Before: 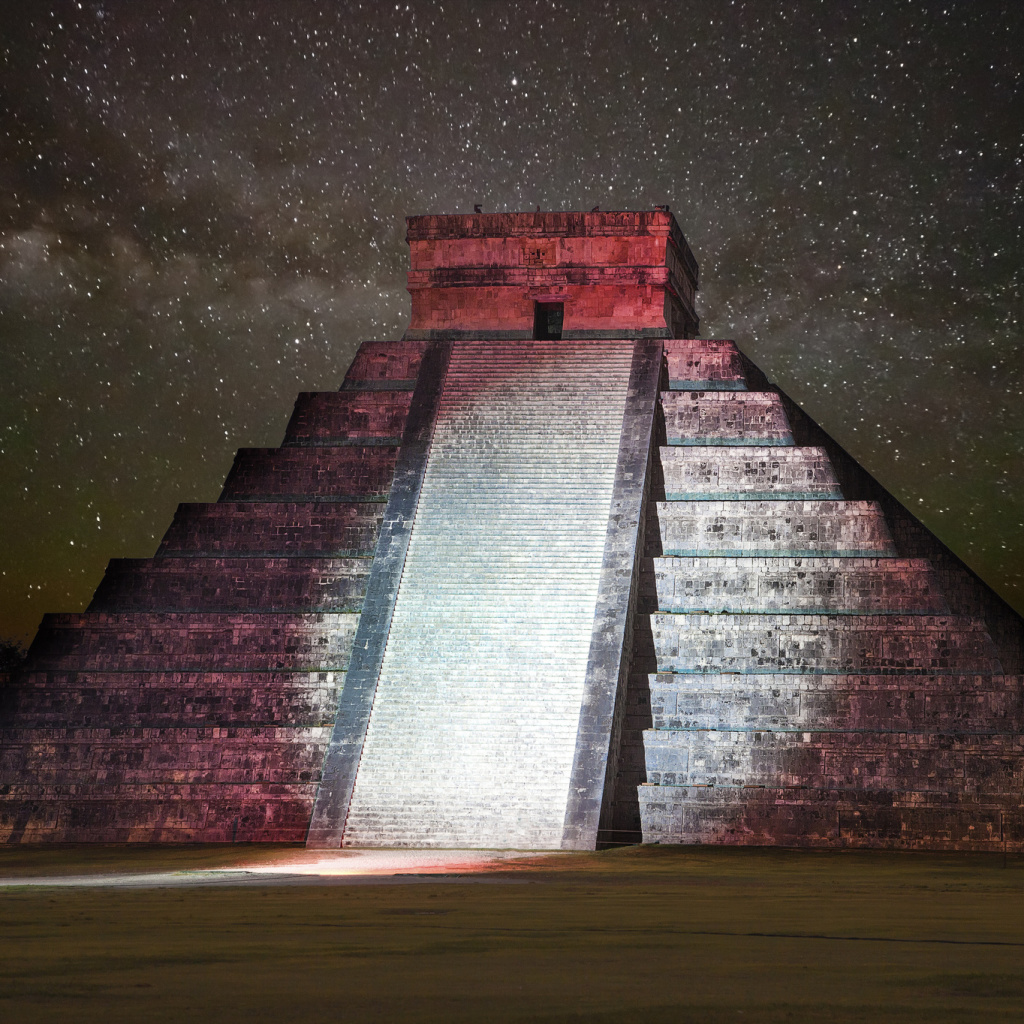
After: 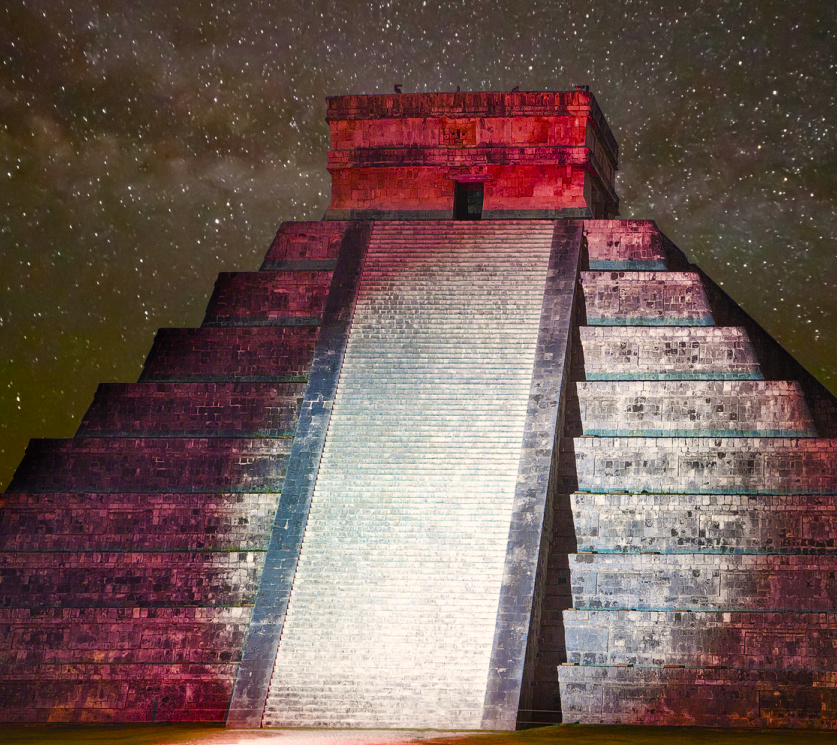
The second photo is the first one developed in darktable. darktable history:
crop: left 7.865%, top 11.72%, right 10.311%, bottom 15.451%
exposure: compensate highlight preservation false
color balance rgb: highlights gain › chroma 2.934%, highlights gain › hue 61.8°, linear chroma grading › global chroma 8.701%, perceptual saturation grading › global saturation 20%, perceptual saturation grading › highlights -48.891%, perceptual saturation grading › shadows 25.28%, global vibrance 40.305%
